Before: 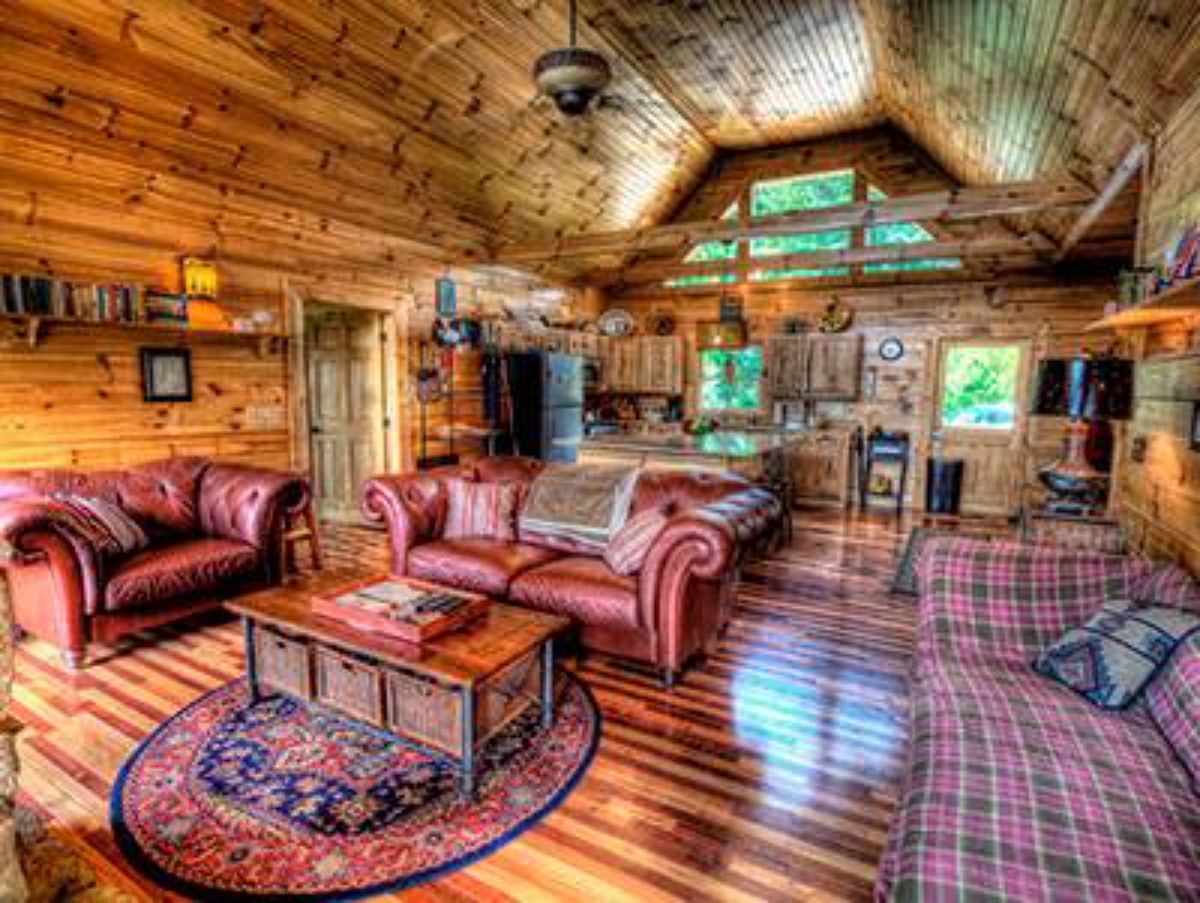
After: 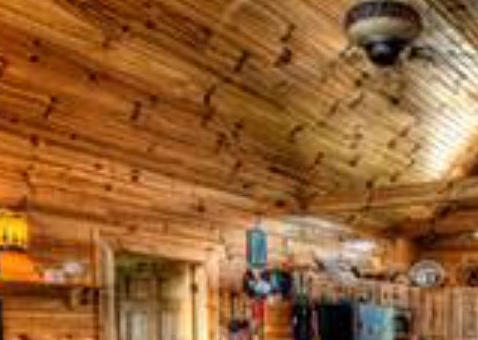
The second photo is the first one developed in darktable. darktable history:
crop: left 15.755%, top 5.455%, right 44.348%, bottom 56.809%
